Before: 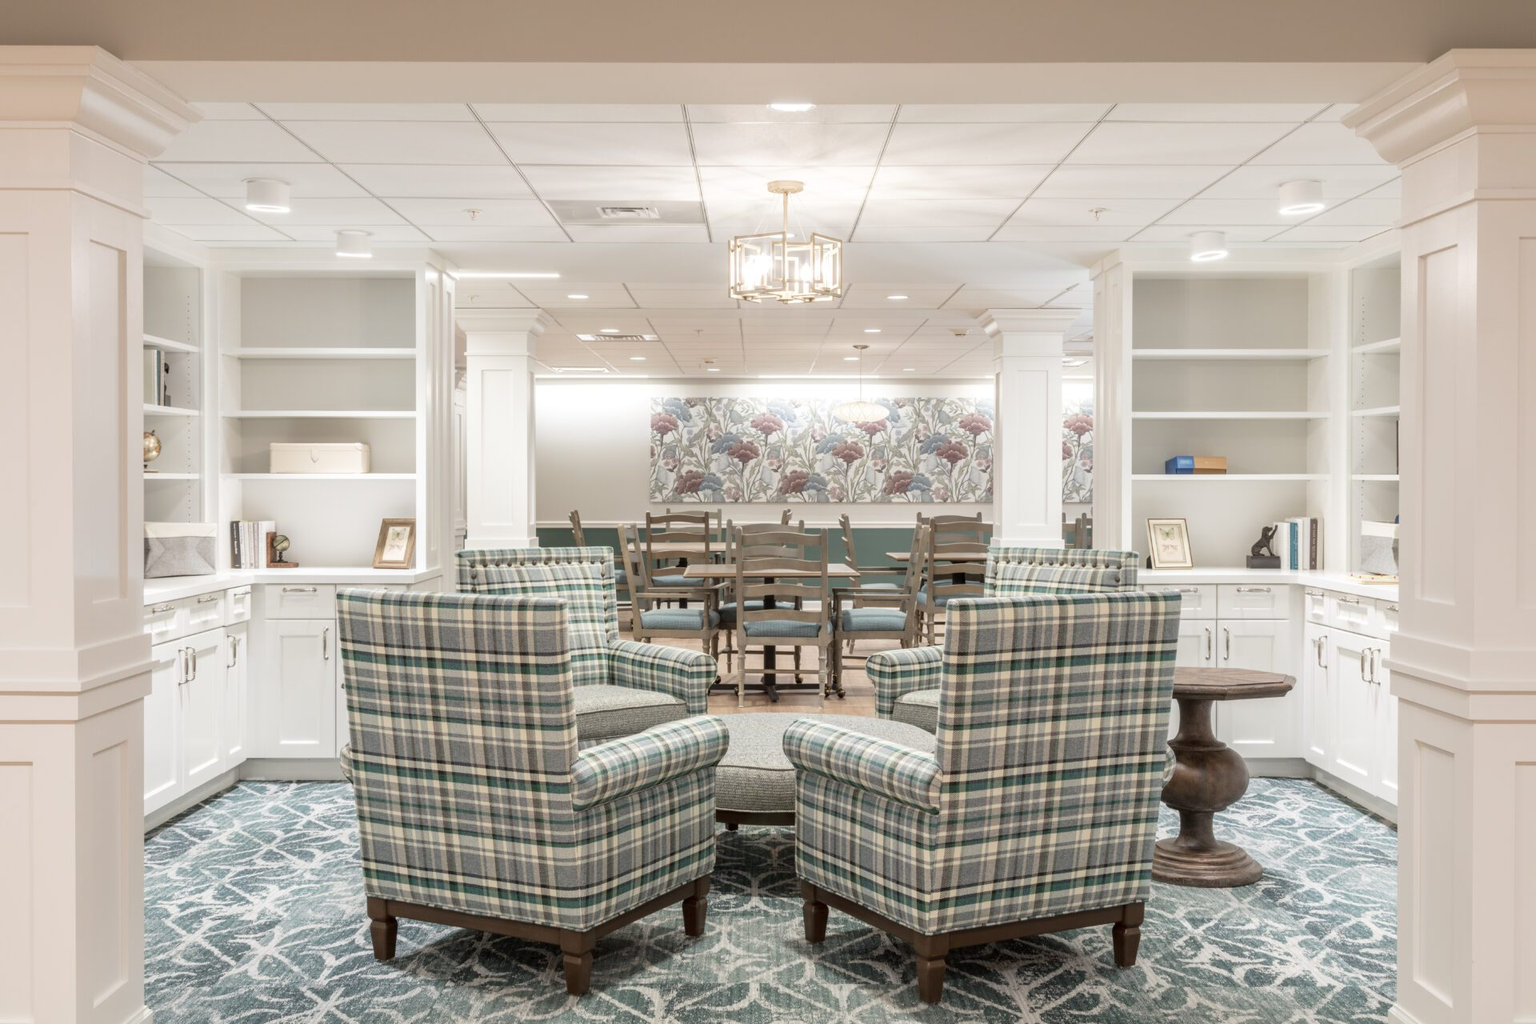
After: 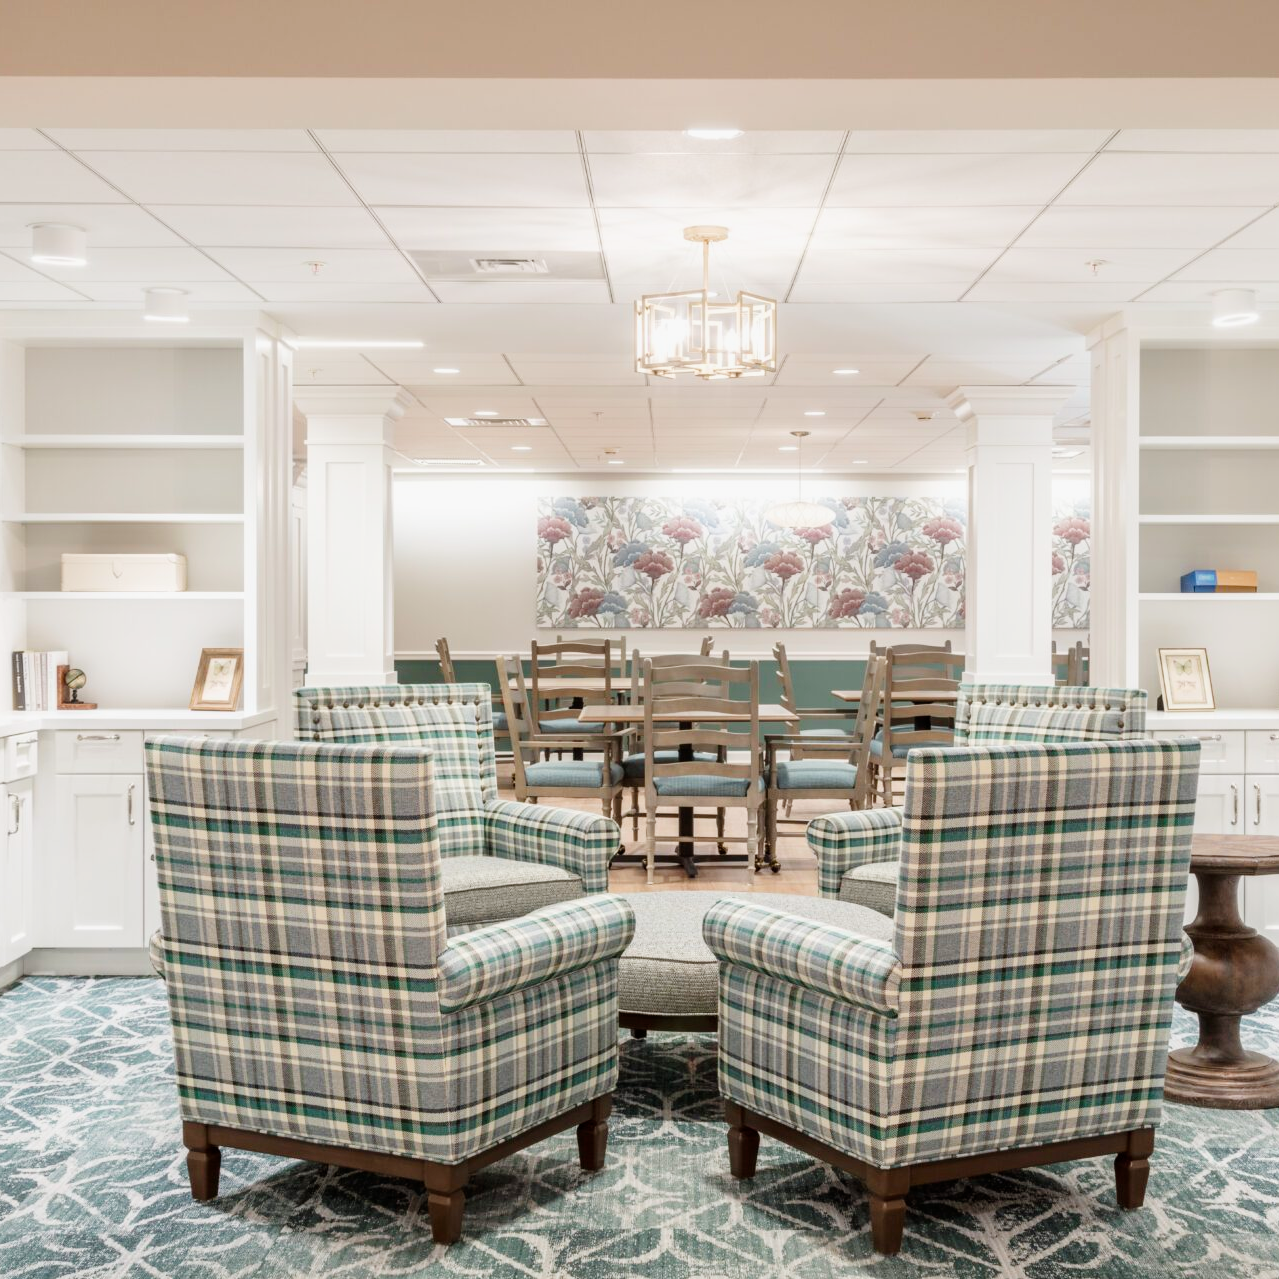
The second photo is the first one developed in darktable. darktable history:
exposure: exposure -0.157 EV, compensate highlight preservation false
tone curve: curves: ch0 [(0, 0) (0.004, 0.001) (0.133, 0.112) (0.325, 0.362) (0.832, 0.893) (1, 1)], preserve colors none
crop and rotate: left 14.383%, right 18.982%
color correction: highlights b* -0.055
